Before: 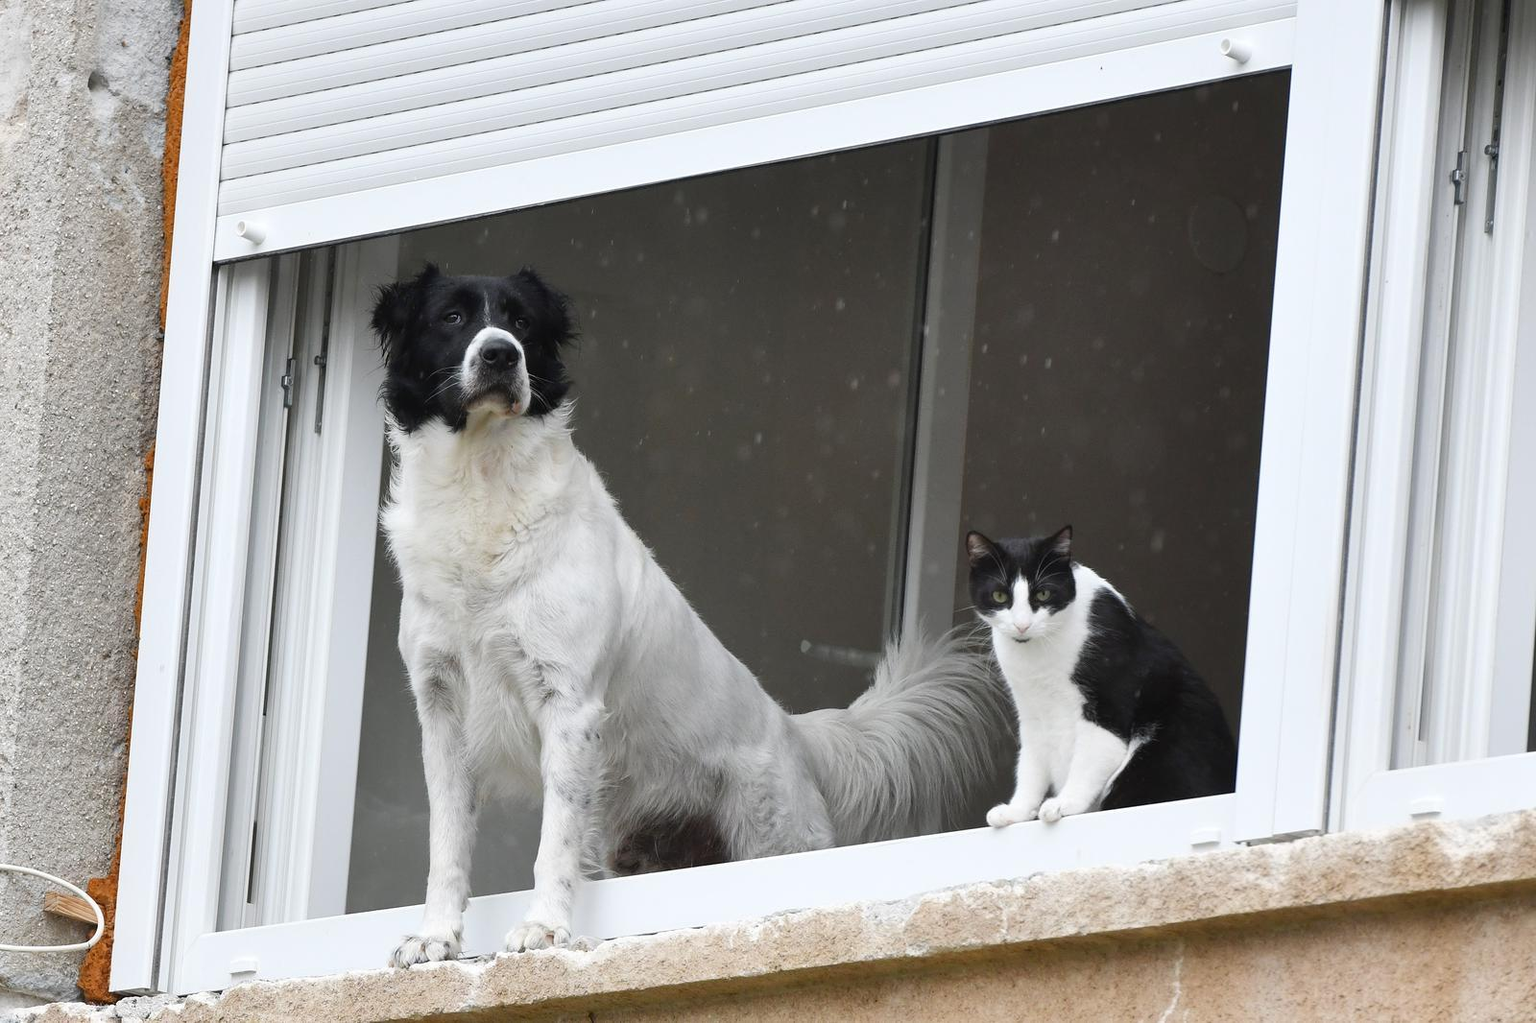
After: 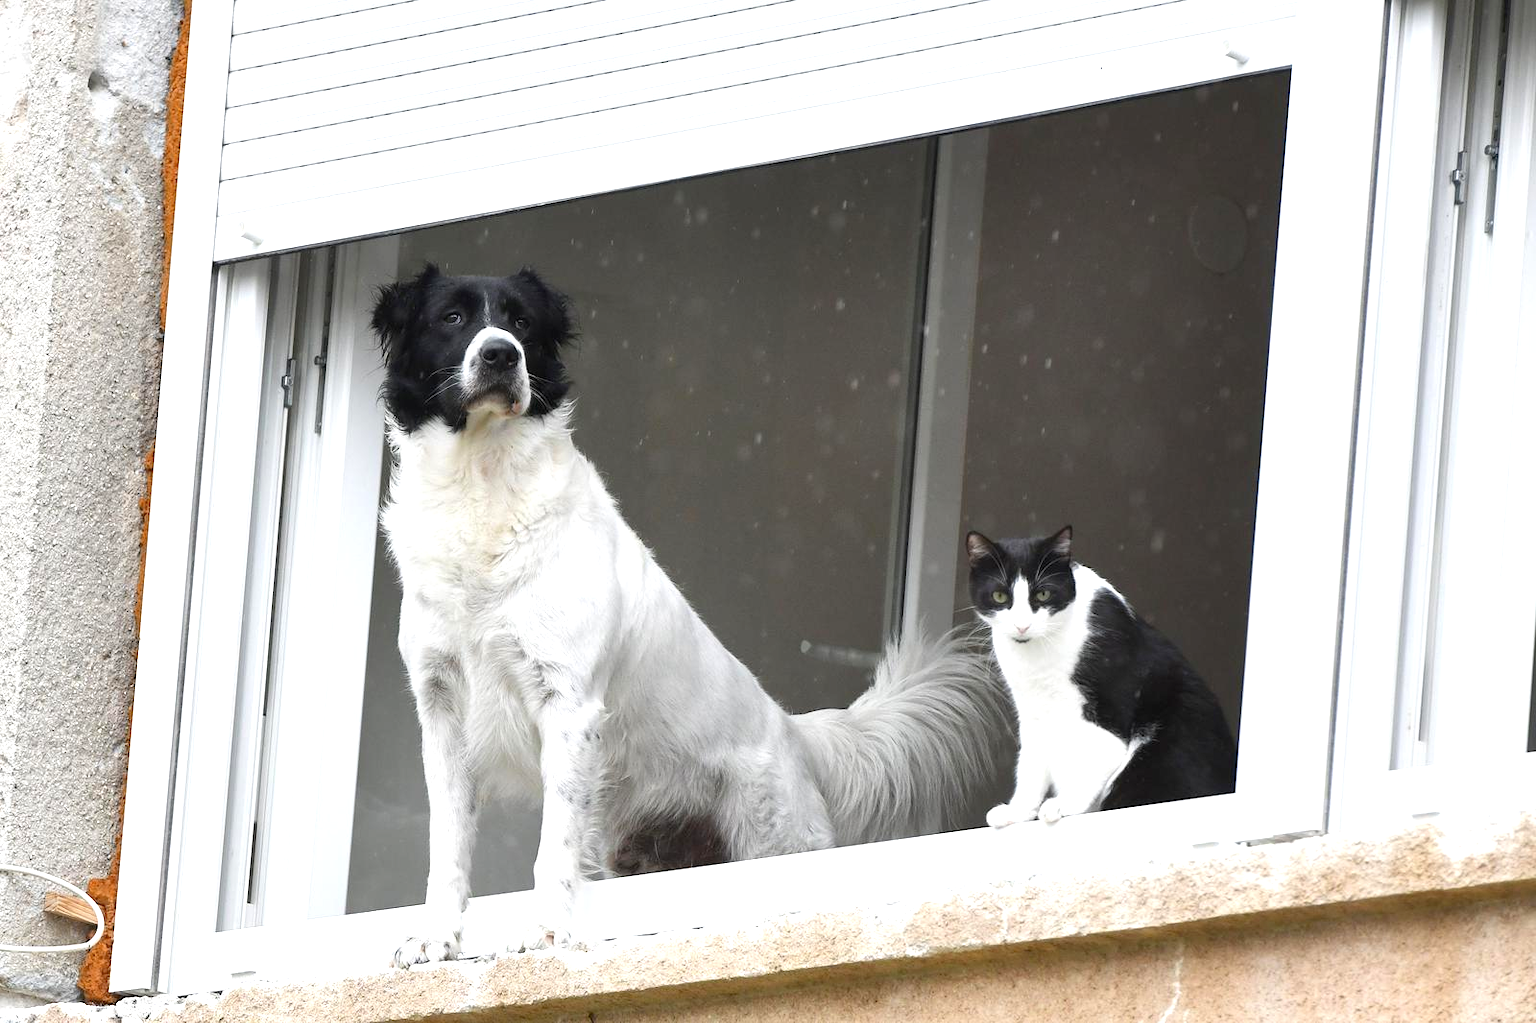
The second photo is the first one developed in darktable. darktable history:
exposure: black level correction 0.001, exposure 0.674 EV, compensate exposure bias true, compensate highlight preservation false
